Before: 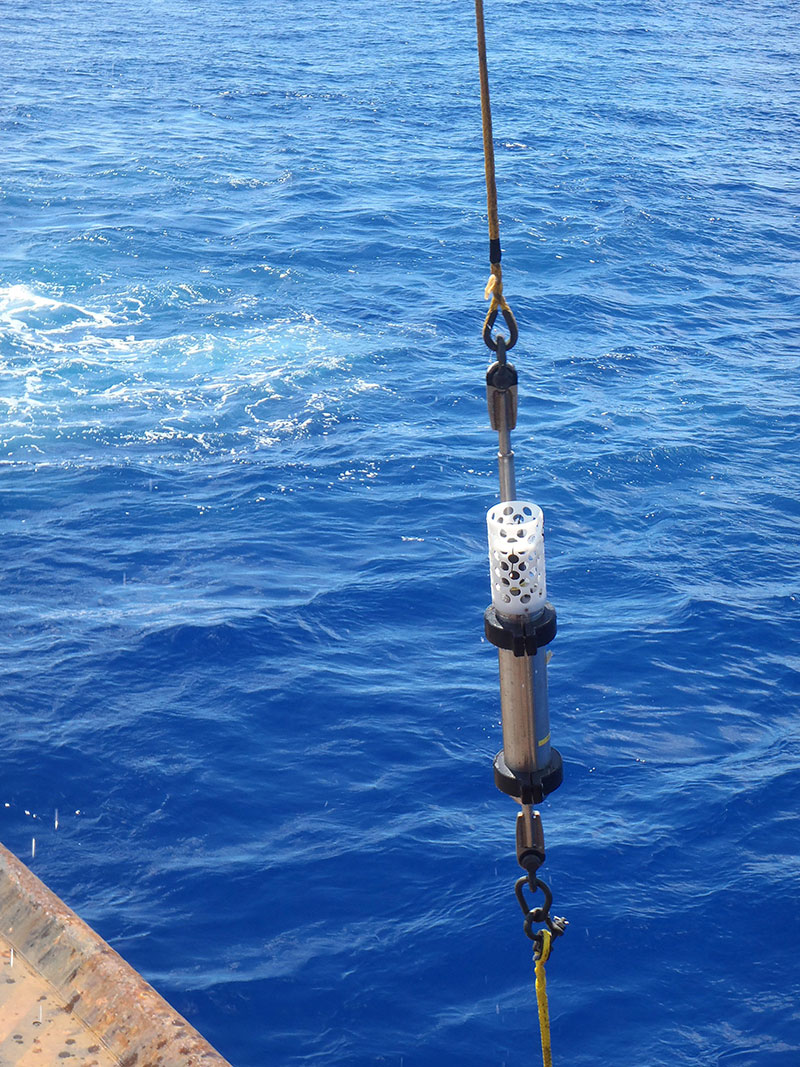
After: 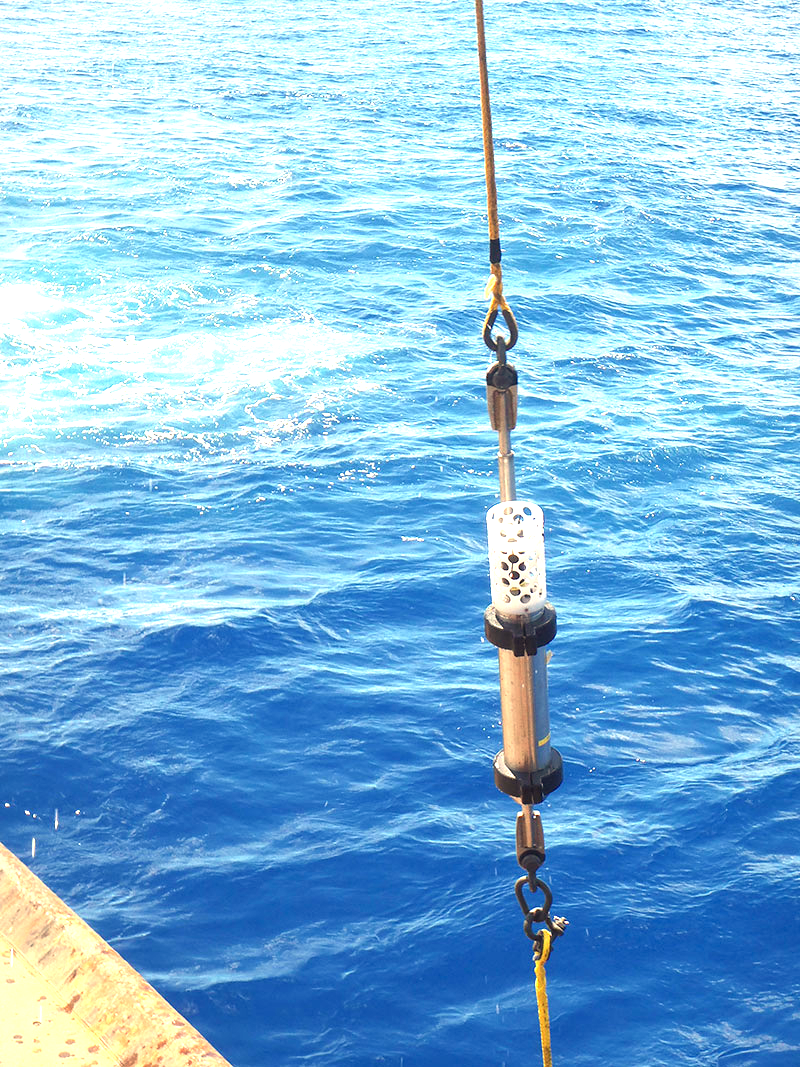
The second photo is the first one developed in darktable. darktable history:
white balance: red 1.138, green 0.996, blue 0.812
exposure: black level correction 0, exposure 1.379 EV, compensate exposure bias true, compensate highlight preservation false
